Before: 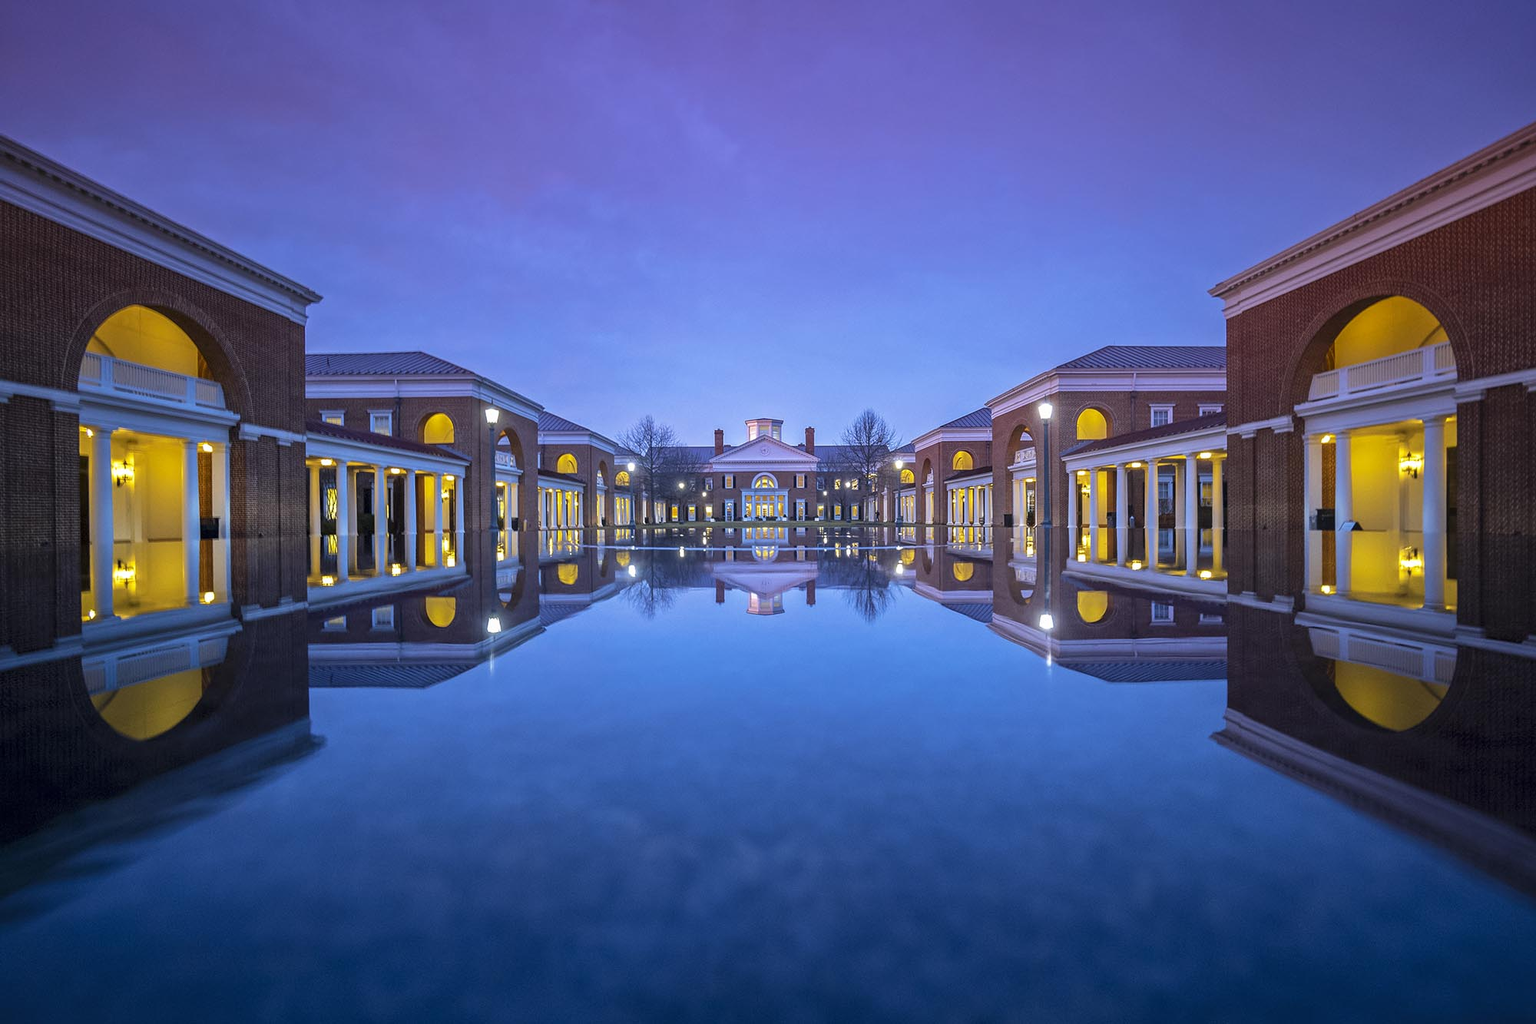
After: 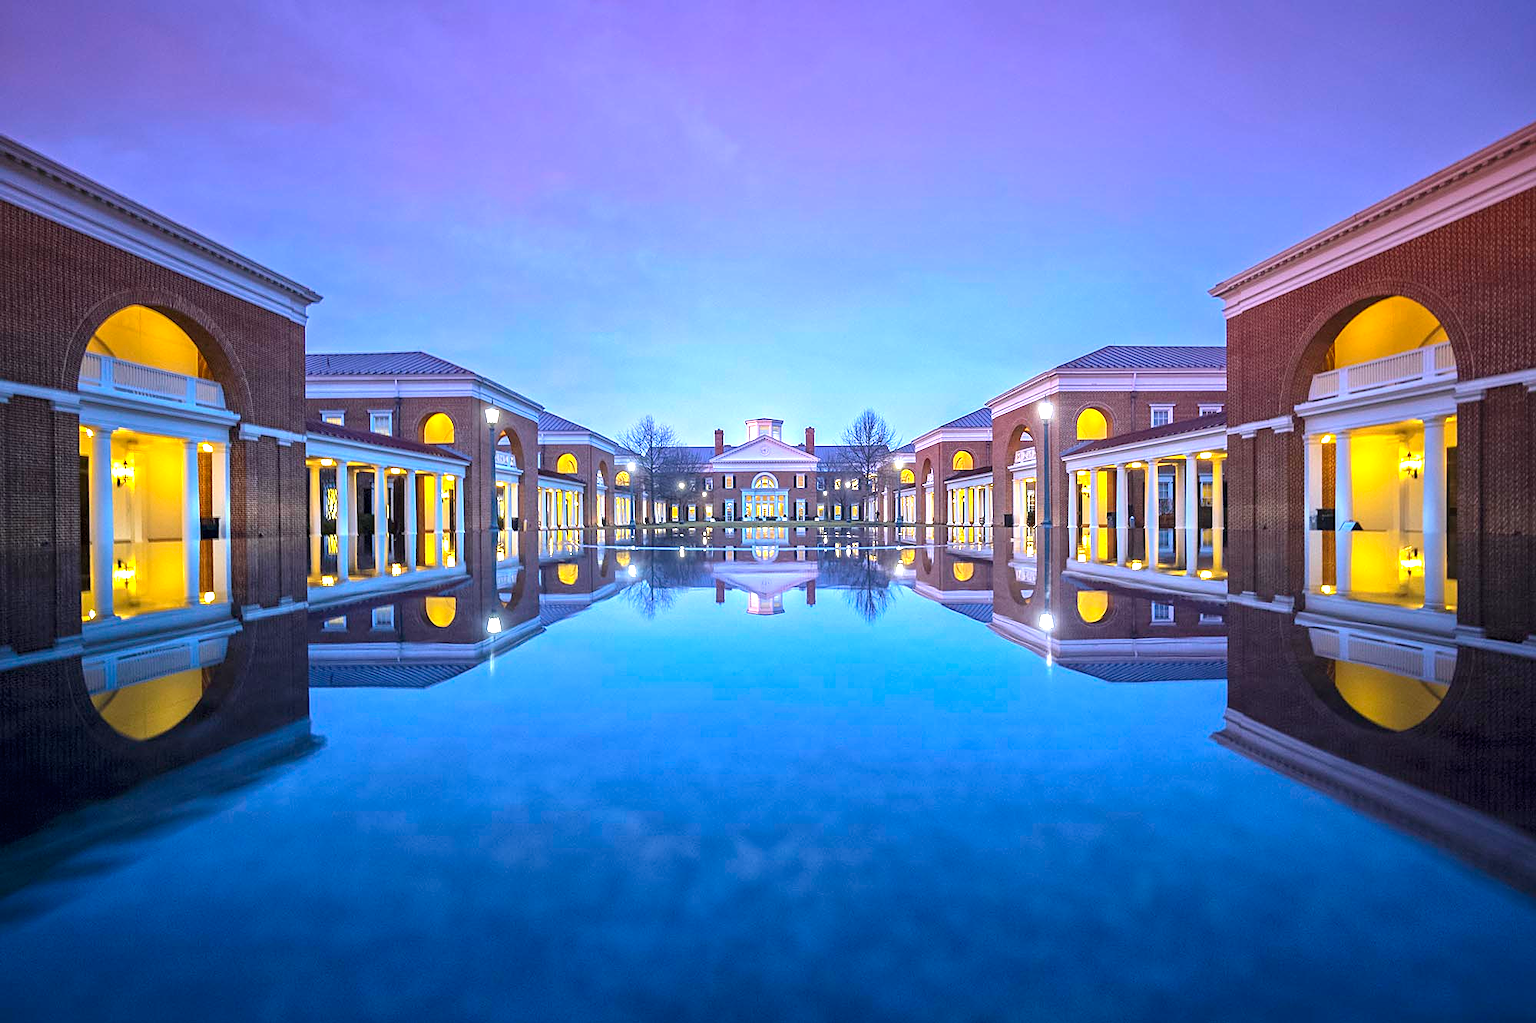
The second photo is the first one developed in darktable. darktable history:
sharpen: amount 0.208
exposure: black level correction 0, exposure 1 EV, compensate highlight preservation false
